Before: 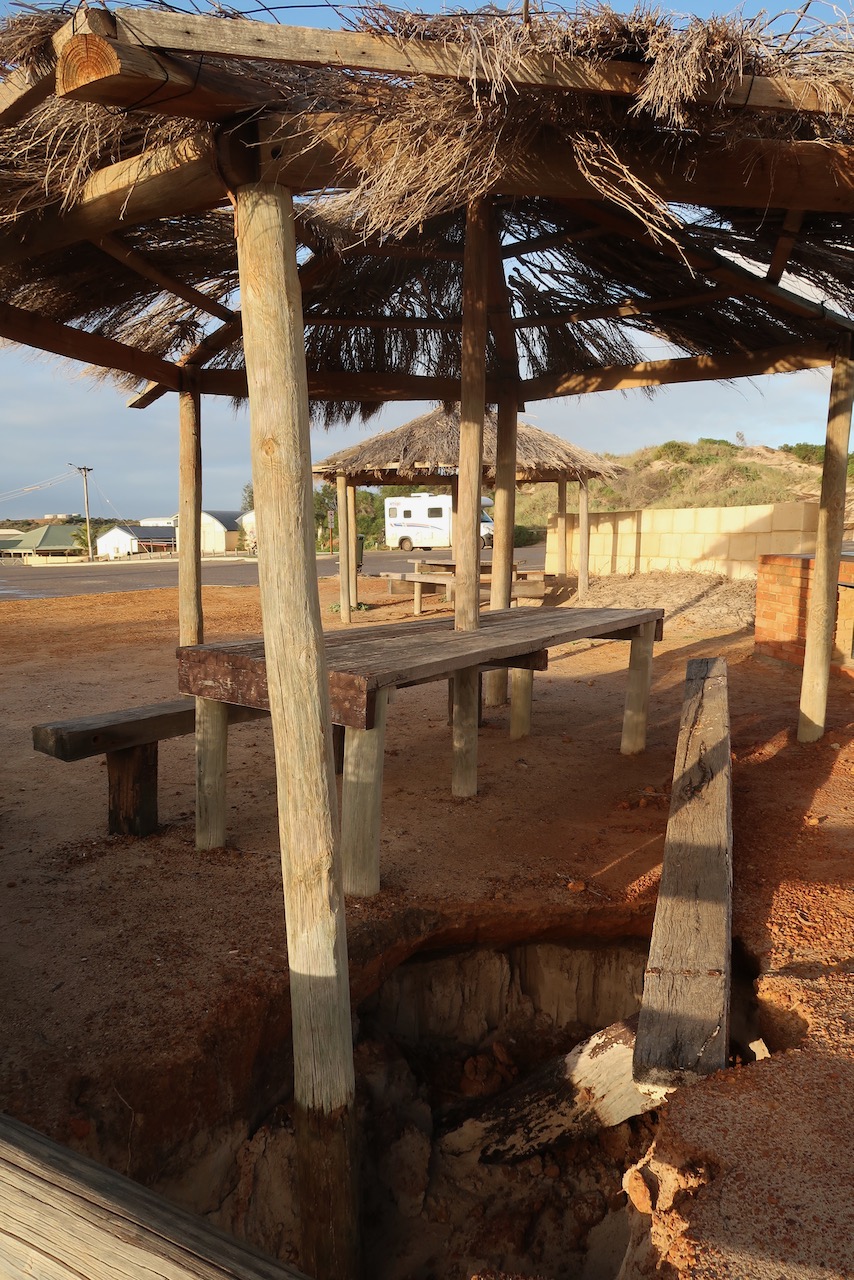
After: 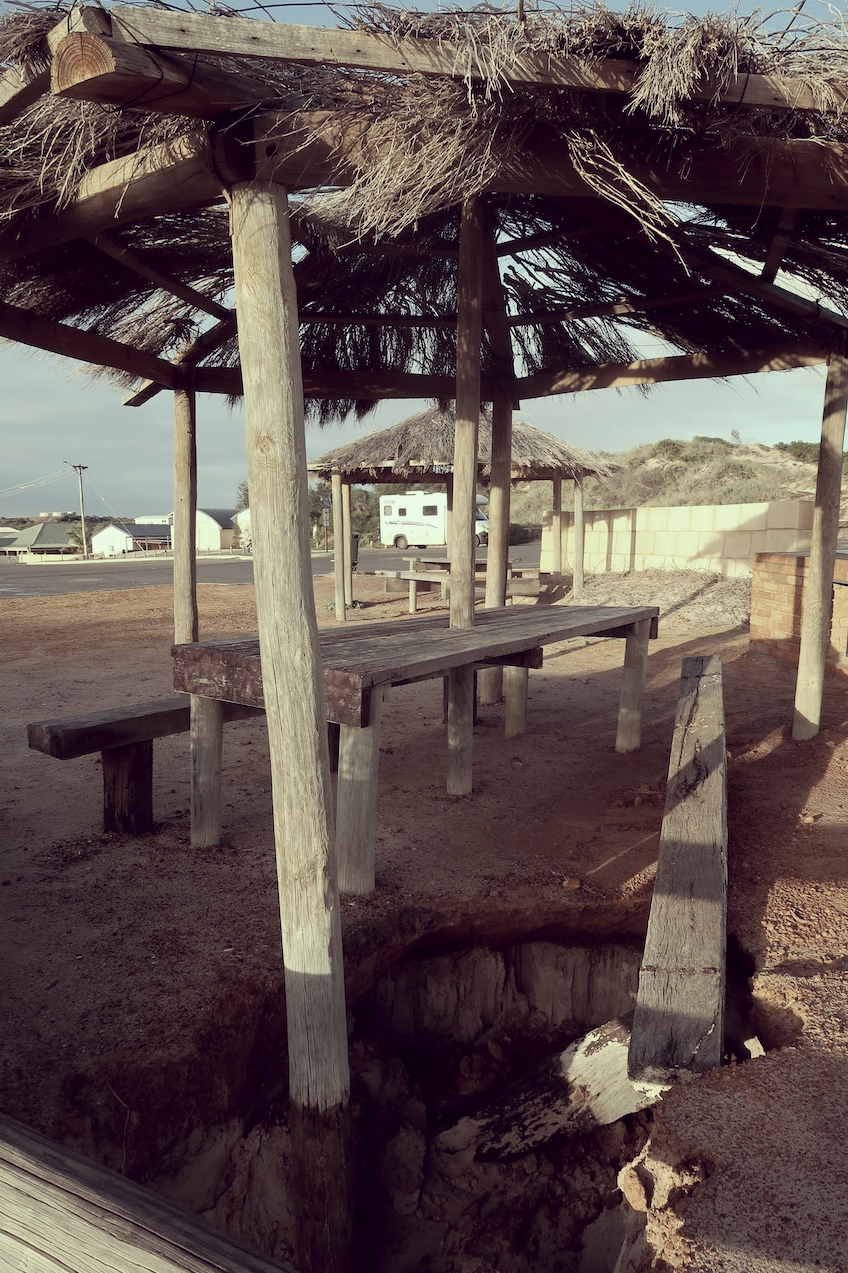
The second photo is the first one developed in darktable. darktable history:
crop and rotate: left 0.614%, top 0.179%, bottom 0.309%
color correction: highlights a* -20.17, highlights b* 20.27, shadows a* 20.03, shadows b* -20.46, saturation 0.43
